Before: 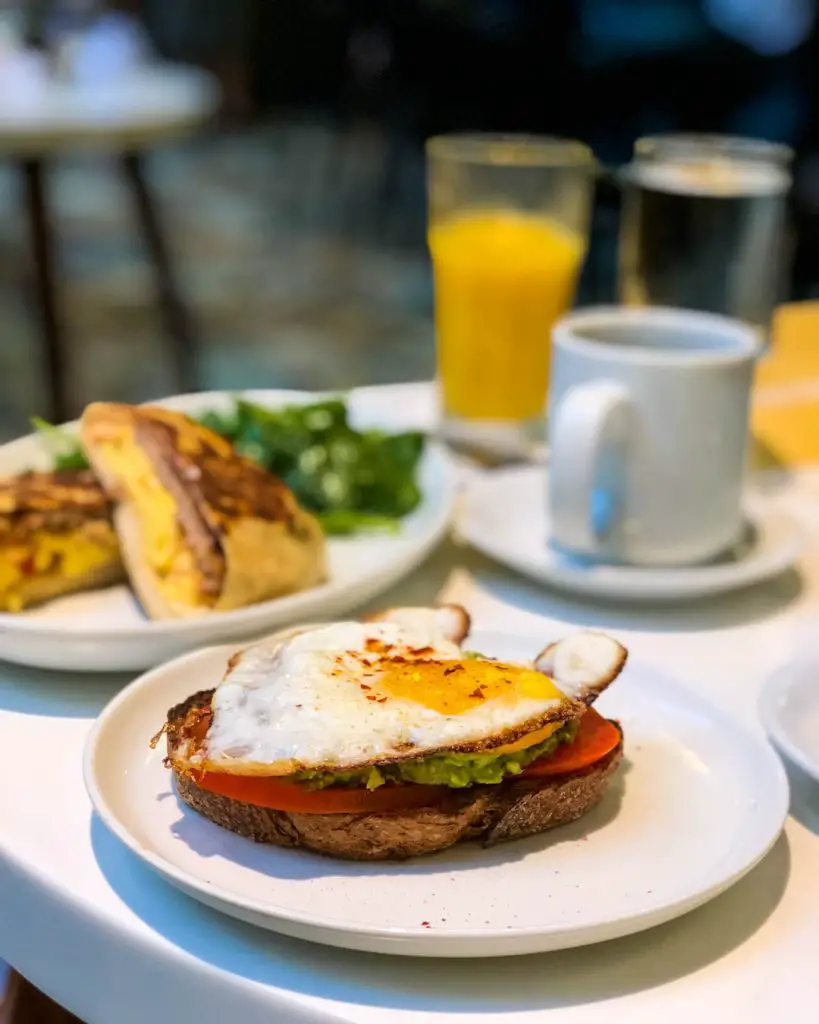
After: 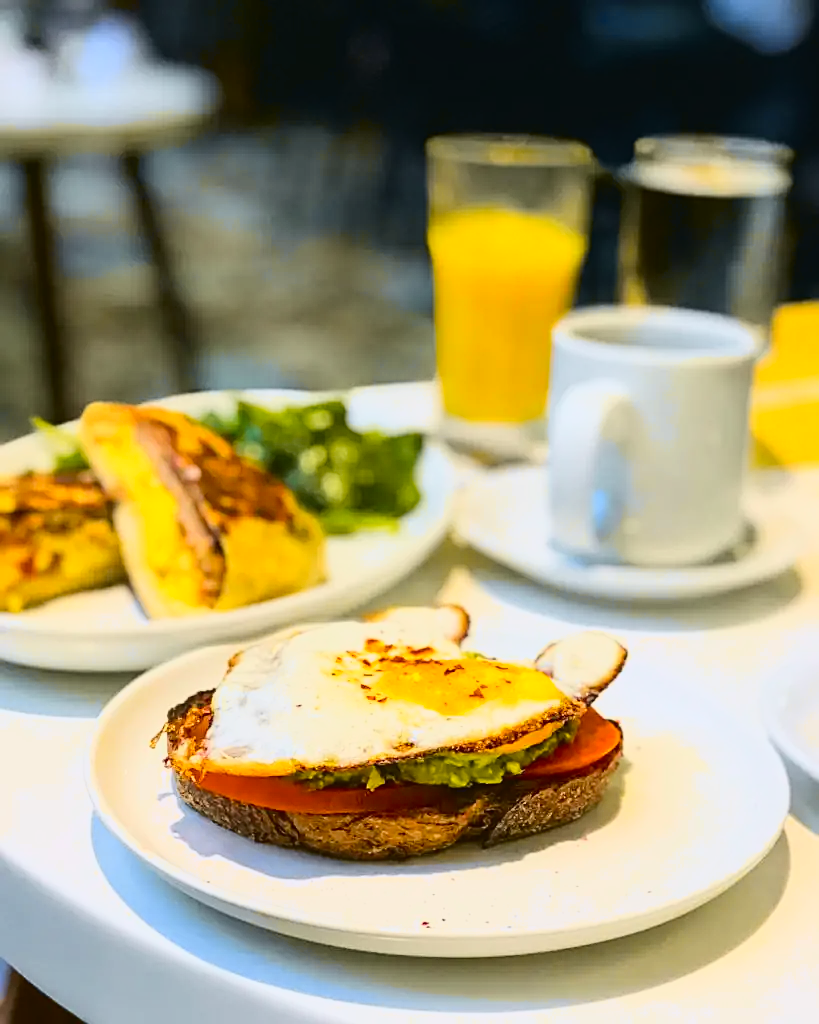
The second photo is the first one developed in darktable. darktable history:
tone curve: curves: ch0 [(0, 0.029) (0.087, 0.084) (0.227, 0.239) (0.46, 0.576) (0.657, 0.796) (0.861, 0.932) (0.997, 0.951)]; ch1 [(0, 0) (0.353, 0.344) (0.45, 0.46) (0.502, 0.494) (0.534, 0.523) (0.573, 0.576) (0.602, 0.631) (0.647, 0.669) (1, 1)]; ch2 [(0, 0) (0.333, 0.346) (0.385, 0.395) (0.44, 0.466) (0.5, 0.493) (0.521, 0.56) (0.553, 0.579) (0.573, 0.599) (0.667, 0.777) (1, 1)], color space Lab, independent channels, preserve colors none
sharpen: on, module defaults
contrast equalizer: octaves 7, y [[0.514, 0.573, 0.581, 0.508, 0.5, 0.5], [0.5 ×6], [0.5 ×6], [0 ×6], [0 ×6]], mix -0.308
